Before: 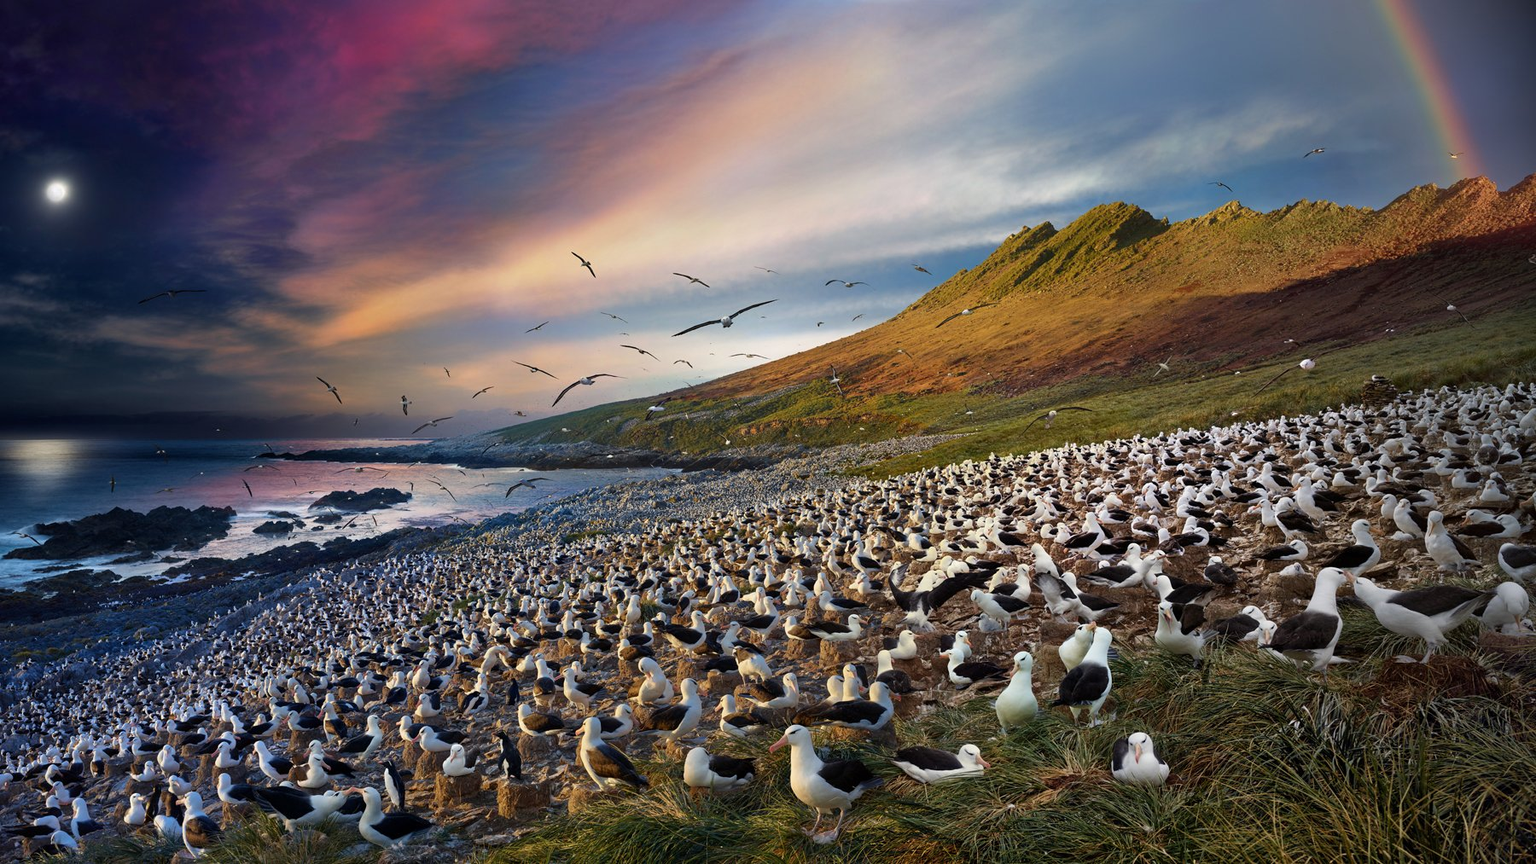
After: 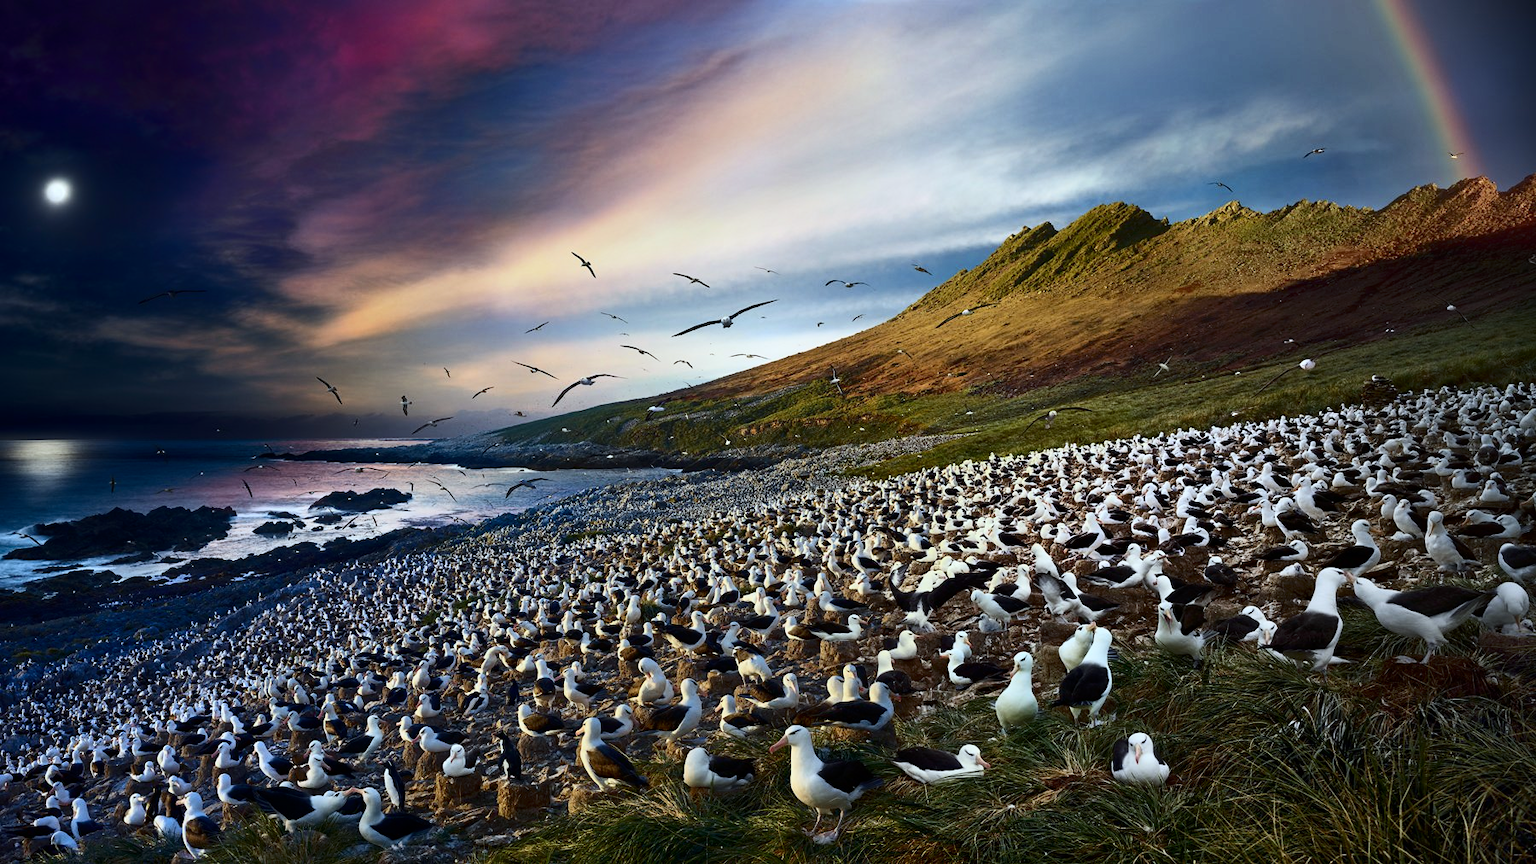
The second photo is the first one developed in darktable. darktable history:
white balance: red 0.925, blue 1.046
contrast brightness saturation: contrast 0.28
